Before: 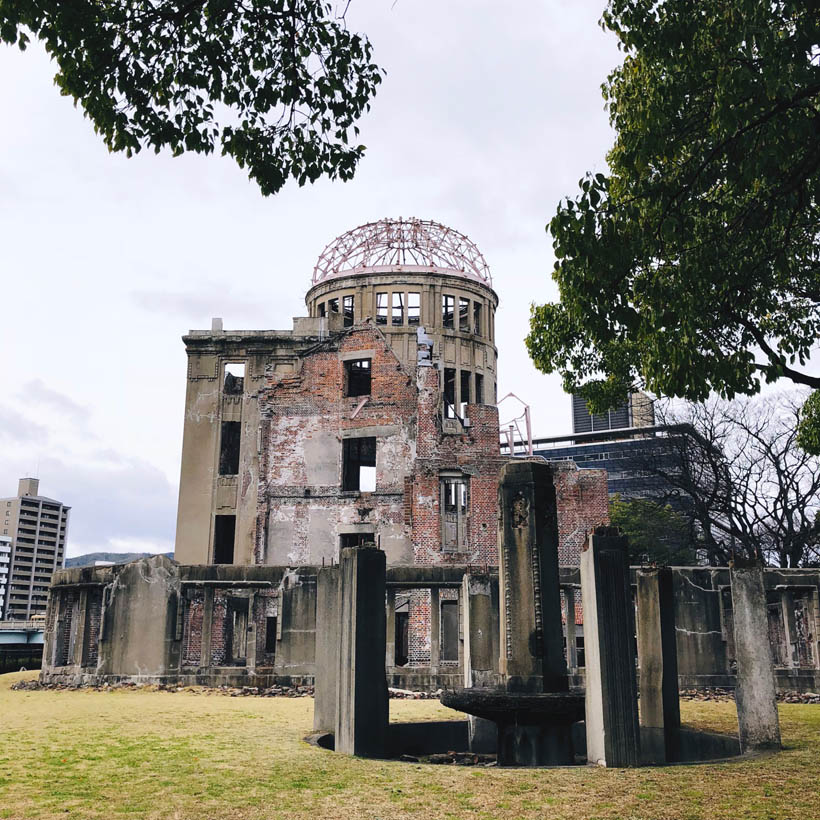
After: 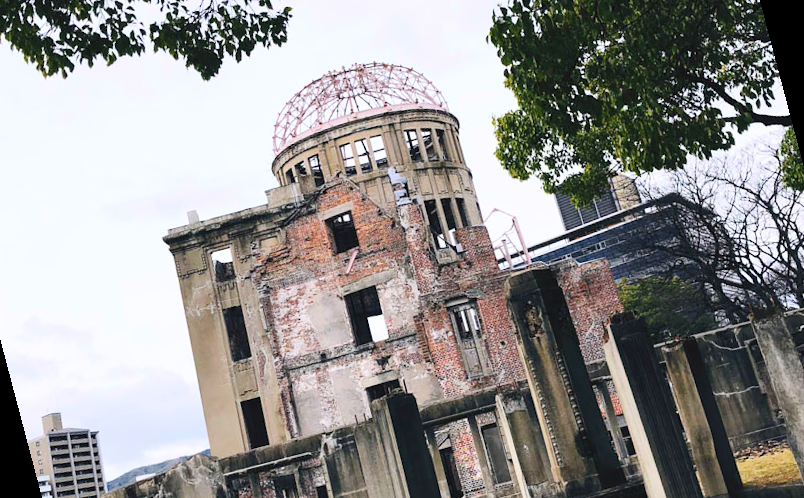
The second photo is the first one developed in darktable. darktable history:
contrast brightness saturation: contrast 0.2, brightness 0.16, saturation 0.22
rotate and perspective: rotation -14.8°, crop left 0.1, crop right 0.903, crop top 0.25, crop bottom 0.748
tone equalizer: on, module defaults
